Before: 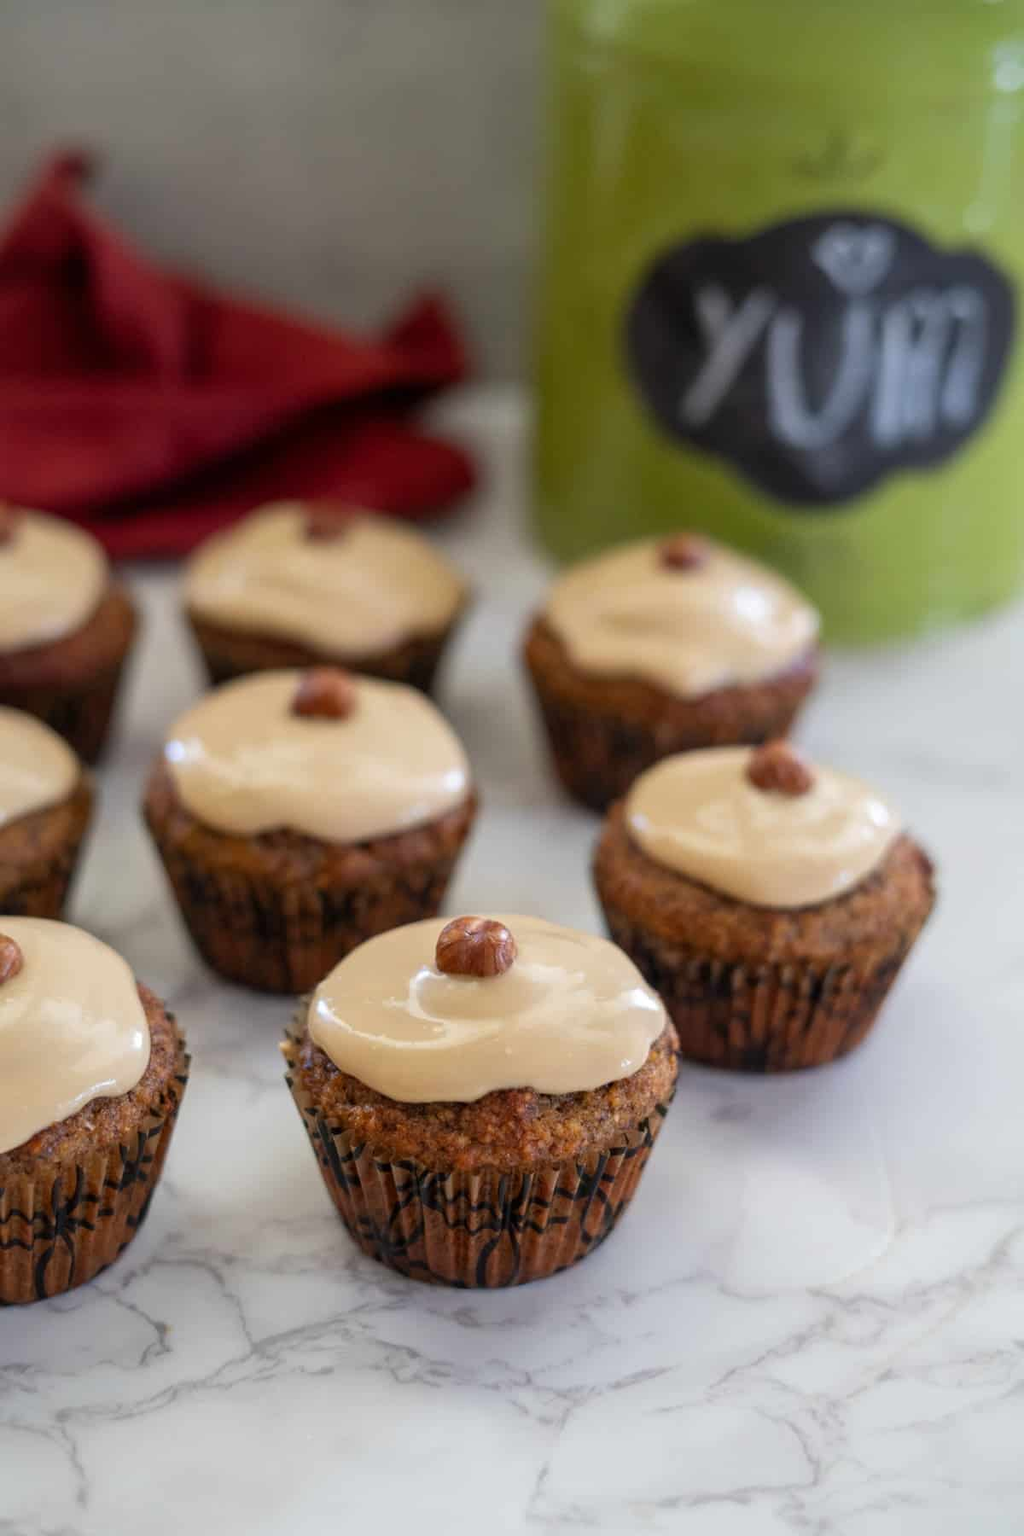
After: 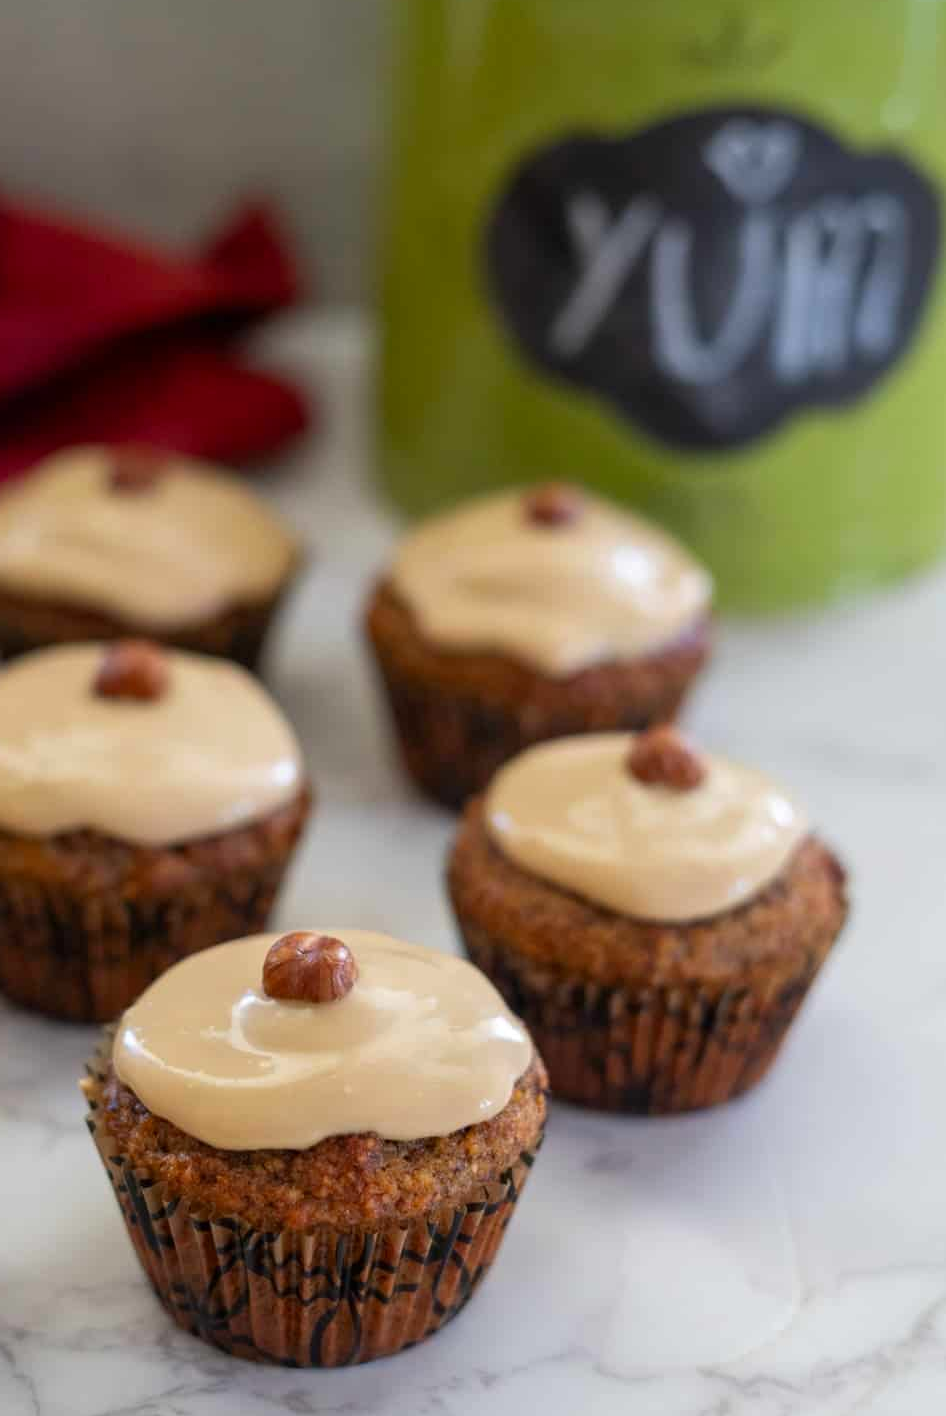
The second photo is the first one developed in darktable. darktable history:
contrast brightness saturation: saturation 0.1
crop and rotate: left 20.74%, top 7.912%, right 0.375%, bottom 13.378%
